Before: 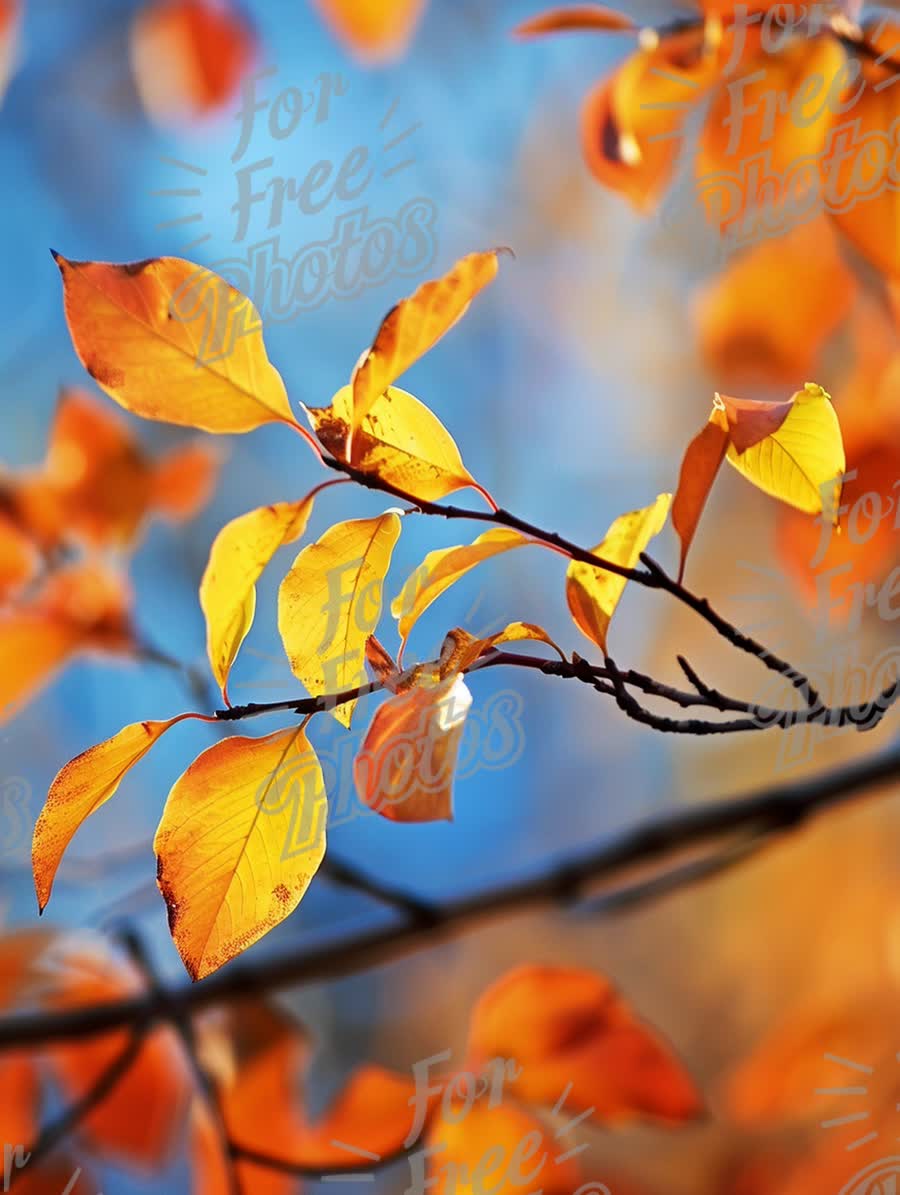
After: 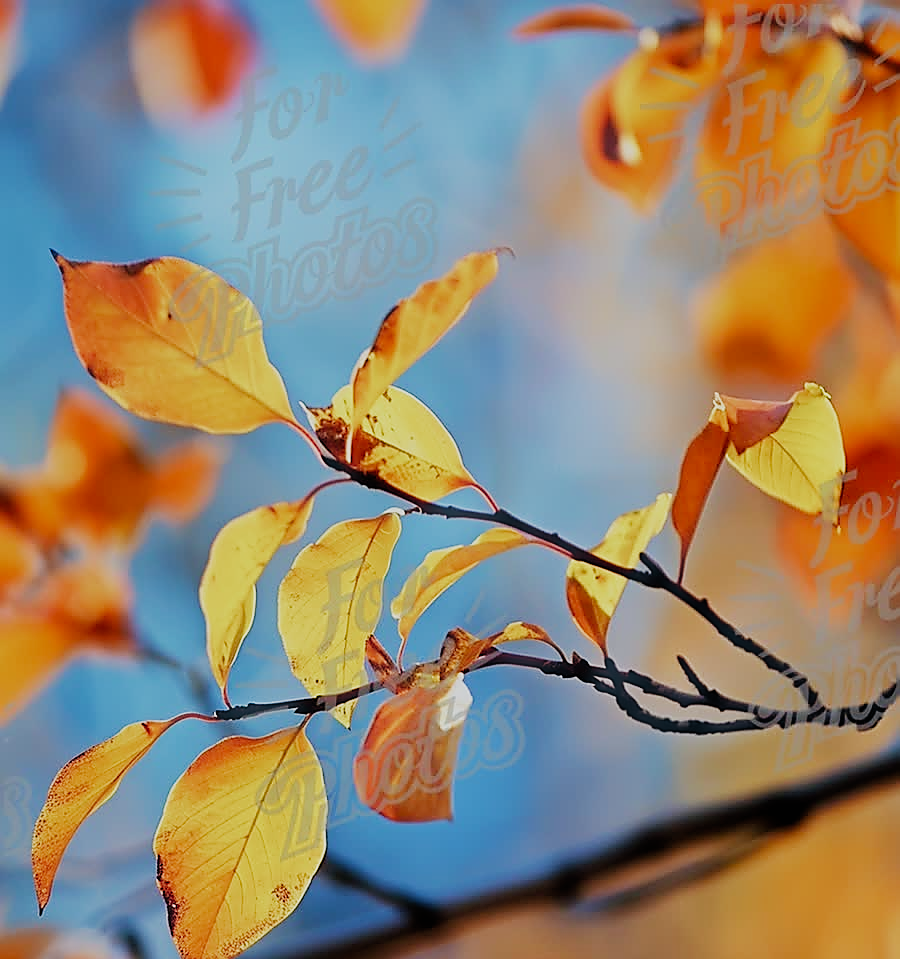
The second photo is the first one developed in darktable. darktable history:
haze removal: strength -0.107, compatibility mode true, adaptive false
crop: bottom 19.699%
sharpen: radius 1.414, amount 1.238, threshold 0.803
velvia: on, module defaults
filmic rgb: black relative exposure -7.65 EV, white relative exposure 4.56 EV, threshold 3.03 EV, hardness 3.61, add noise in highlights 0.002, preserve chrominance no, color science v3 (2019), use custom middle-gray values true, contrast in highlights soft, enable highlight reconstruction true
